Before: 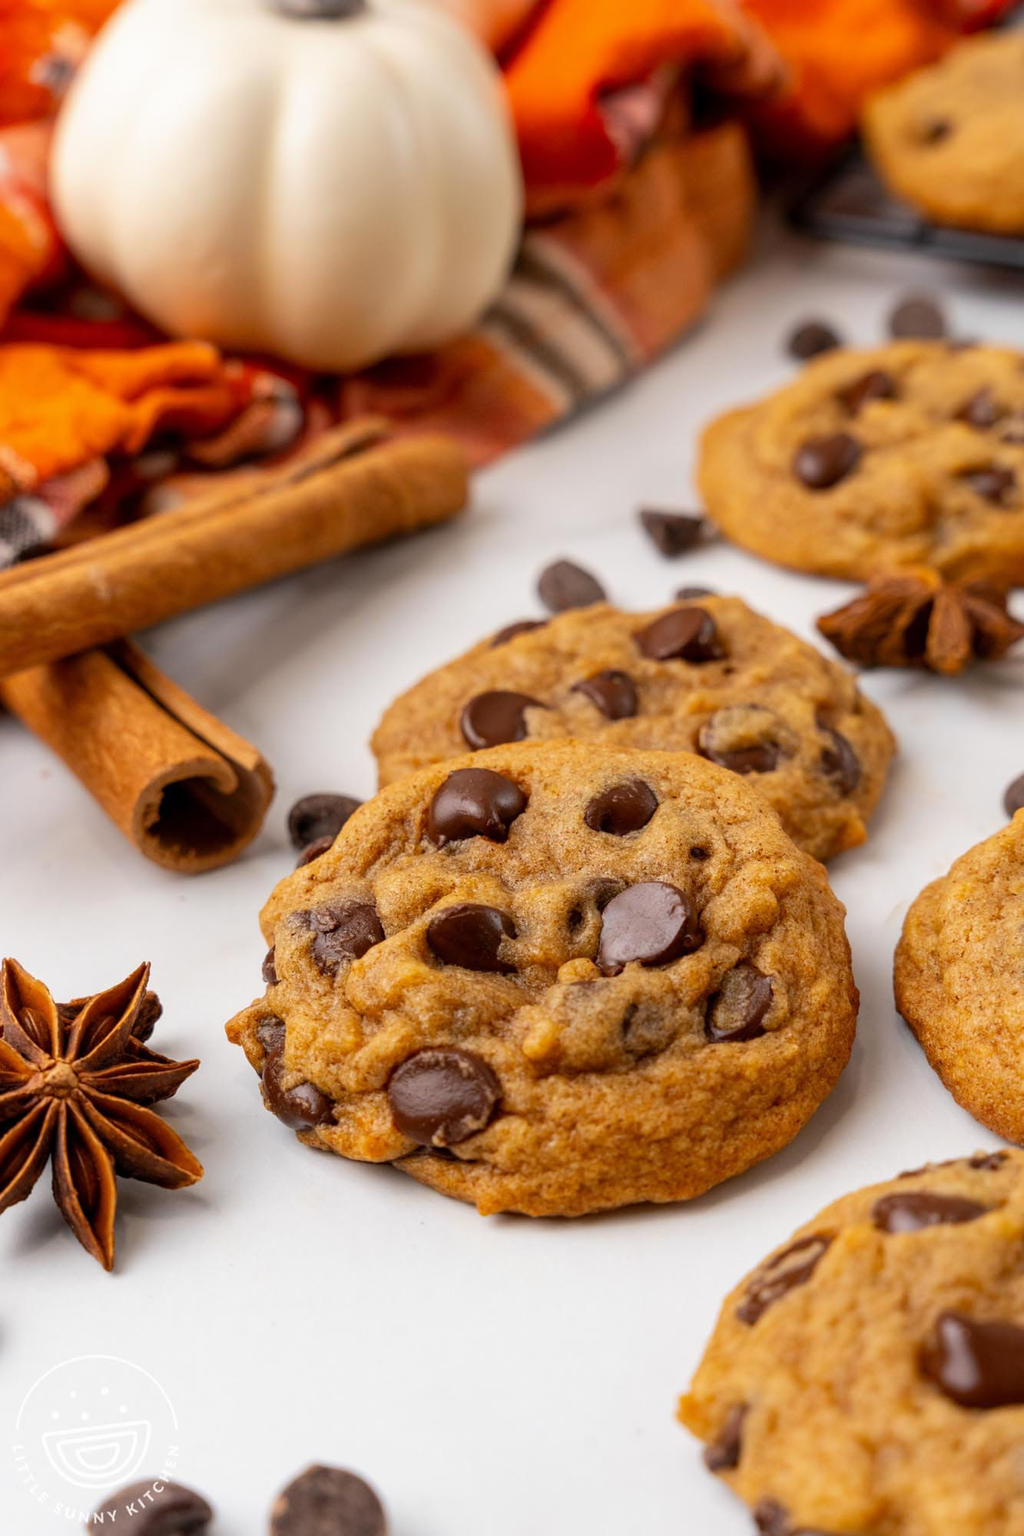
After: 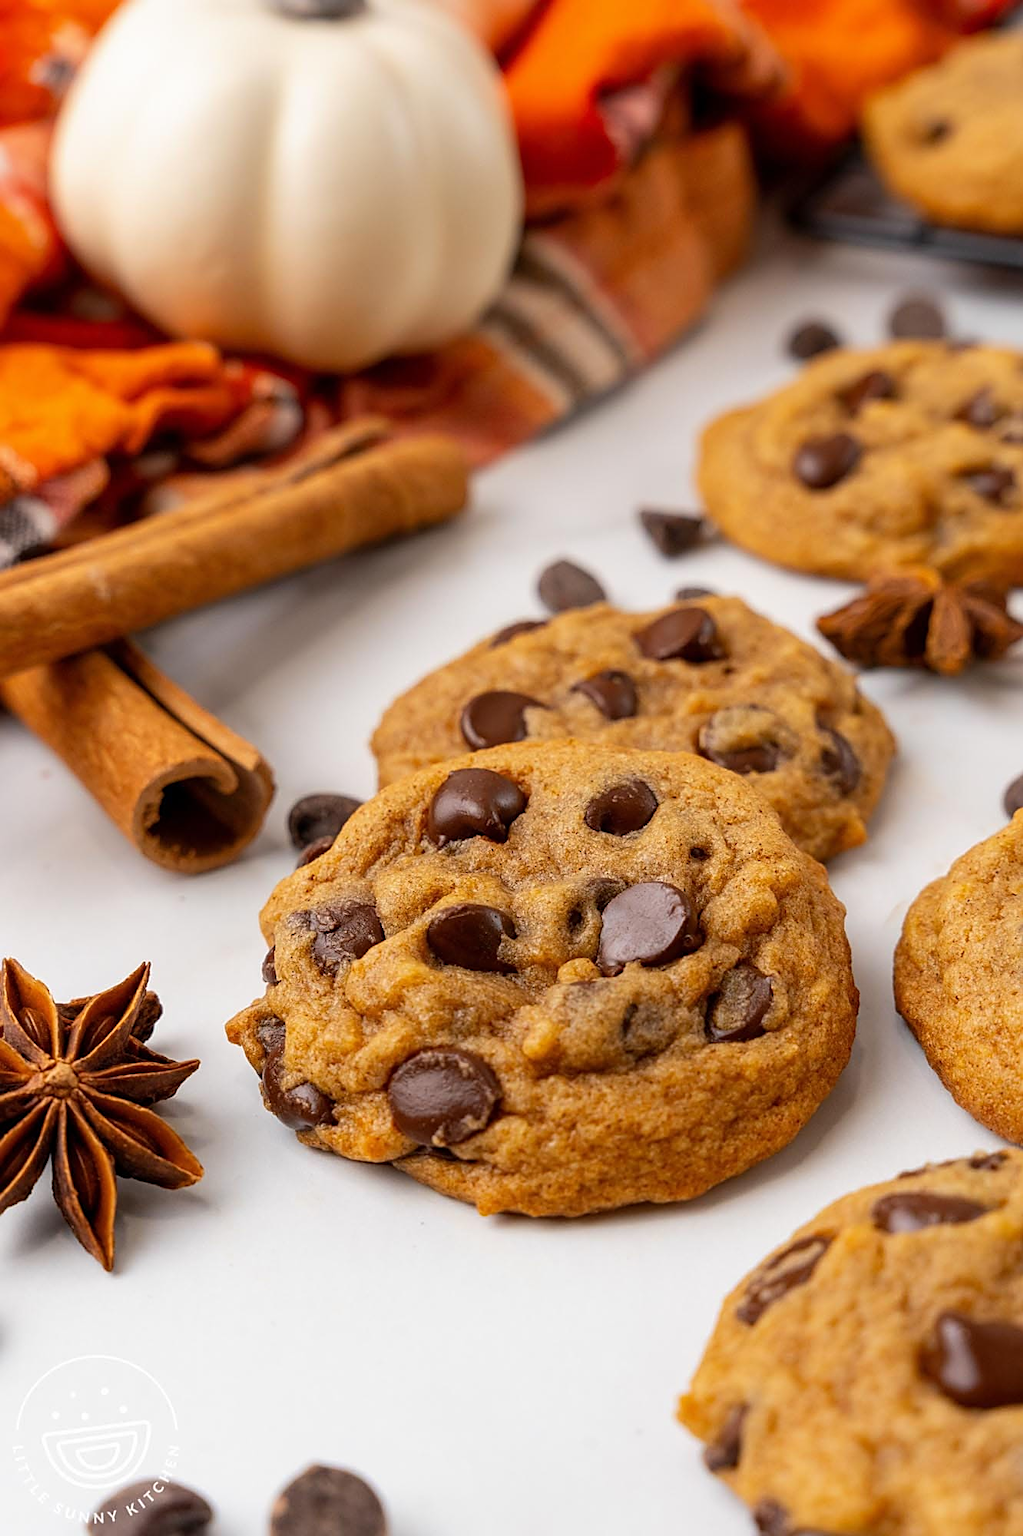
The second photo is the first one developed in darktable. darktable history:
sharpen: amount 0.57
